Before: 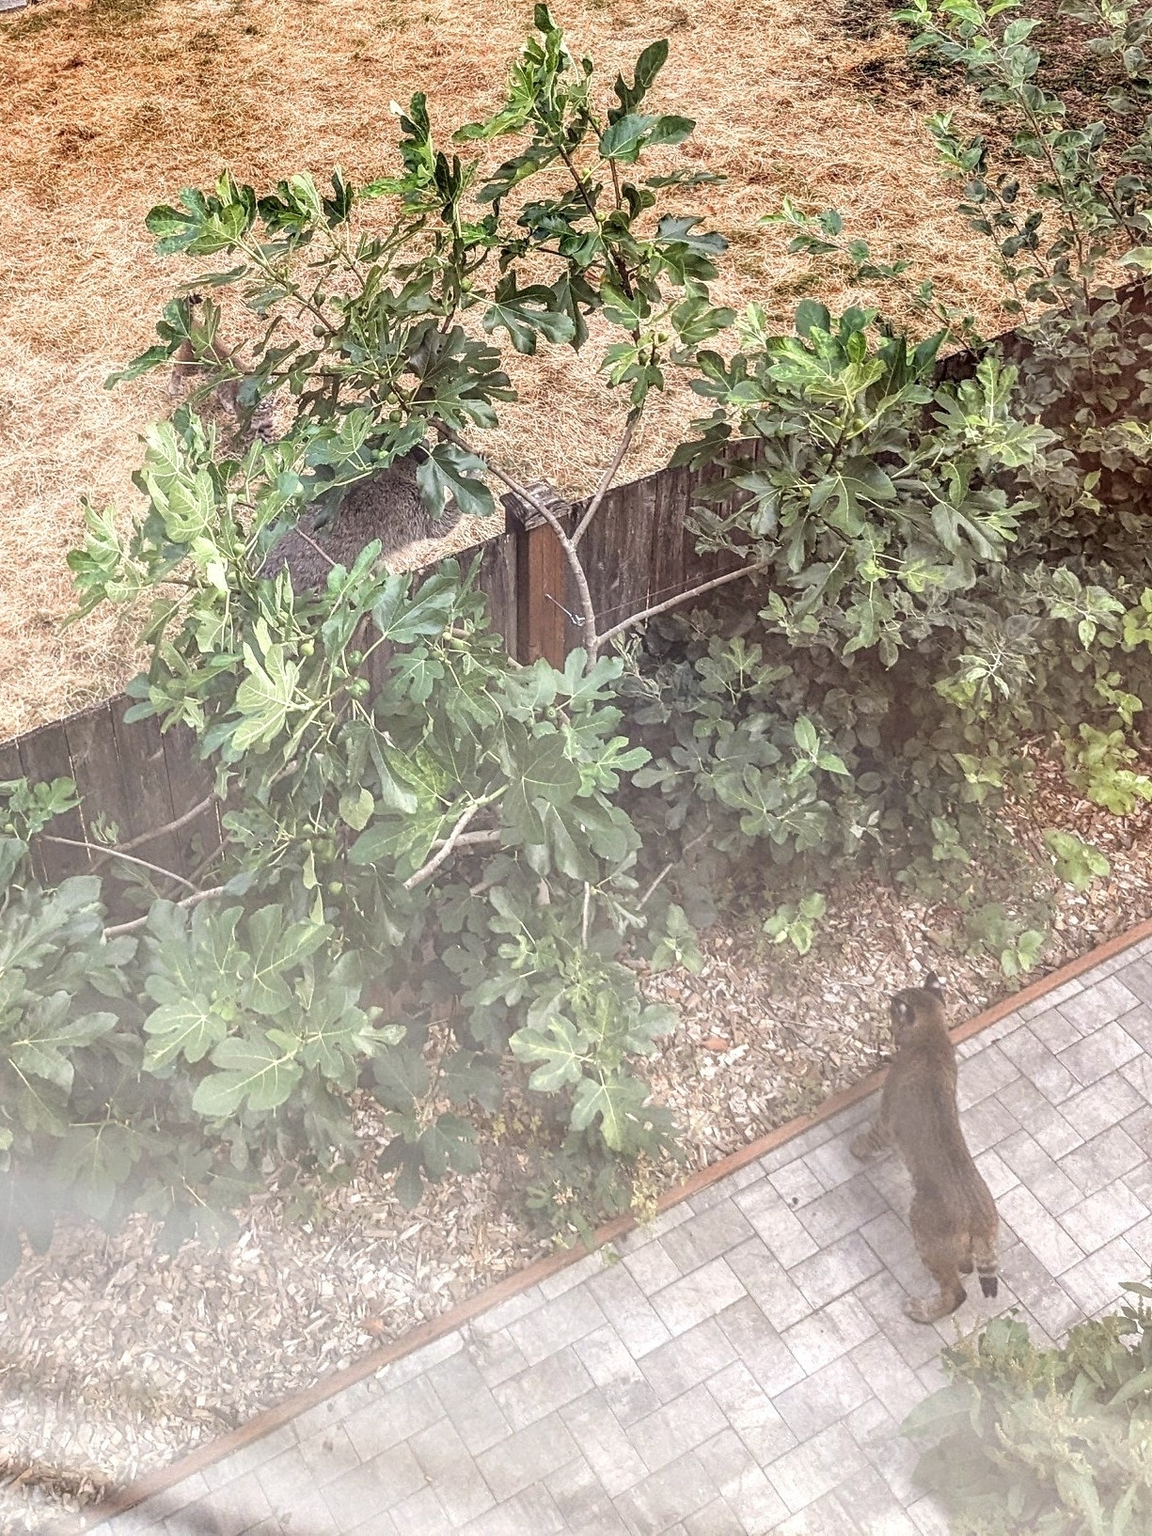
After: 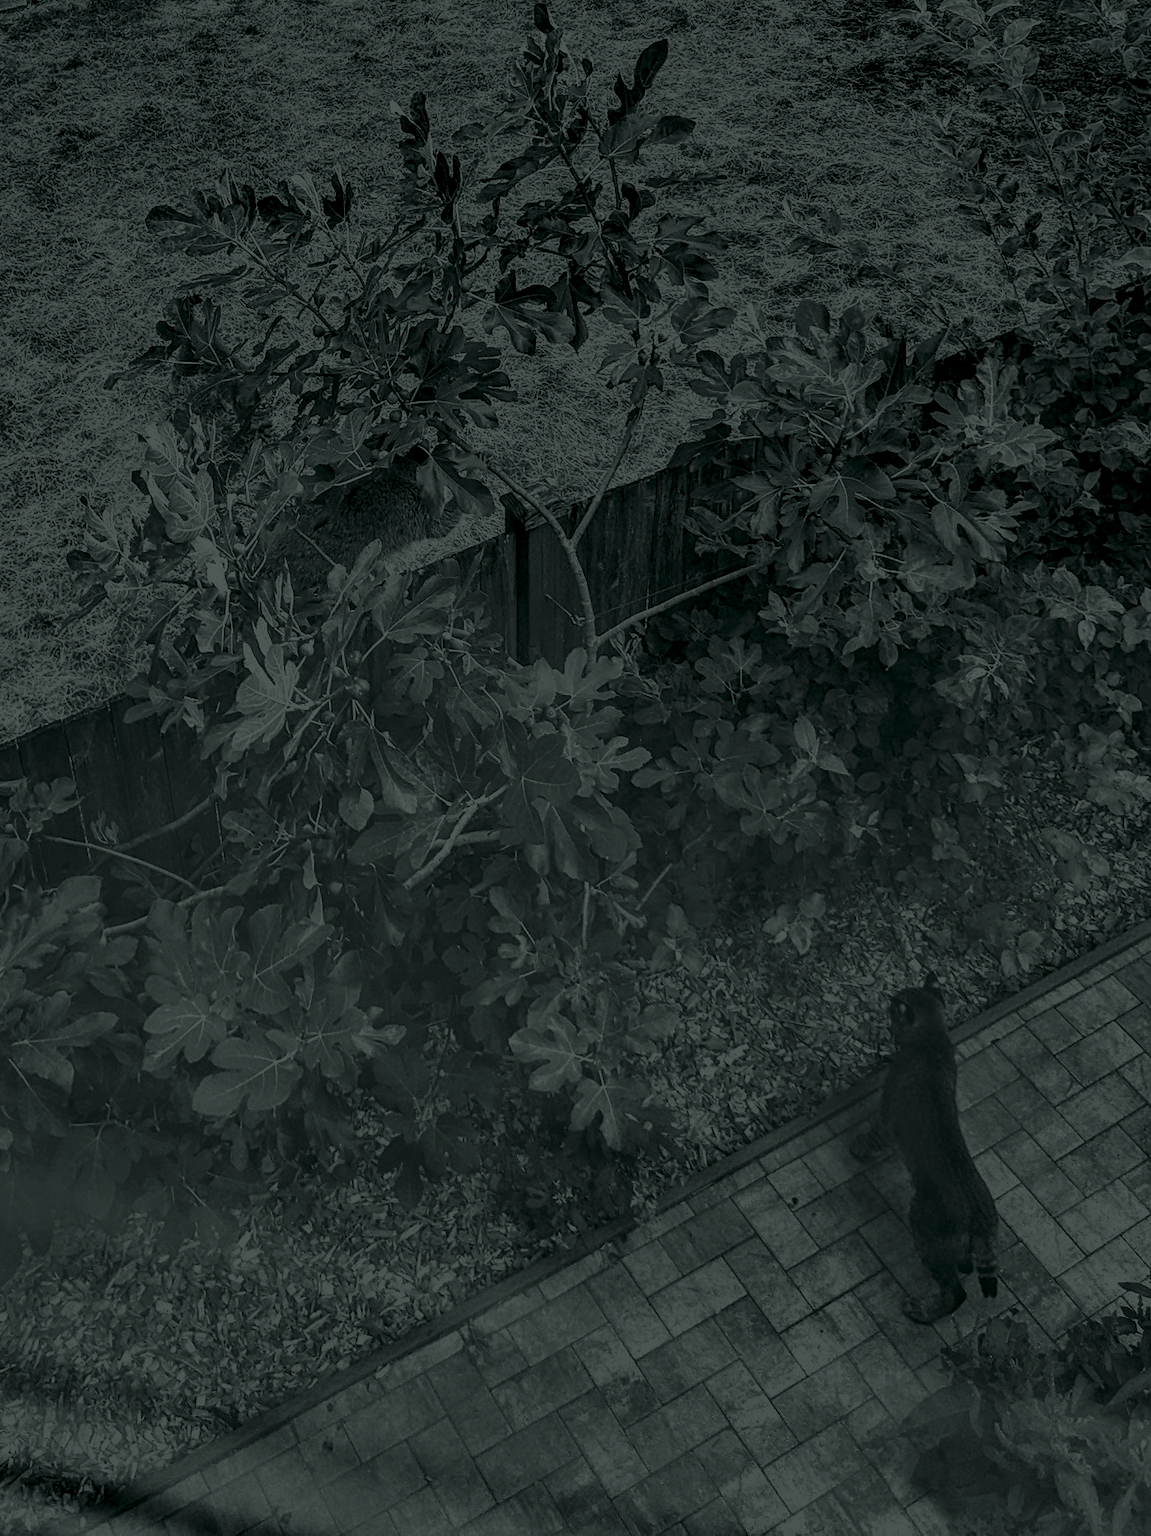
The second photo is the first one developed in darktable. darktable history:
shadows and highlights: white point adjustment -3.64, highlights -63.34, highlights color adjustment 42%, soften with gaussian
white balance: emerald 1
velvia: strength 32%, mid-tones bias 0.2
colorize: hue 90°, saturation 19%, lightness 1.59%, version 1
